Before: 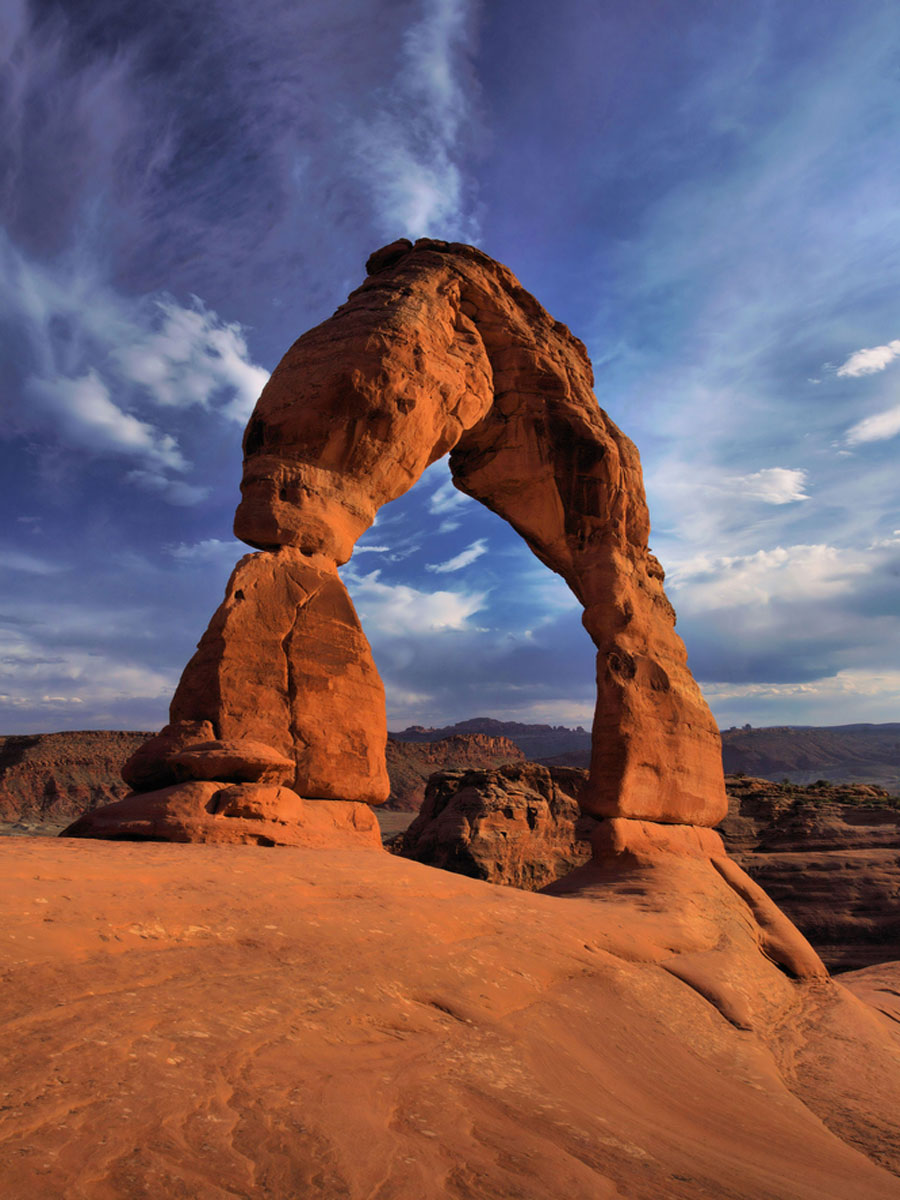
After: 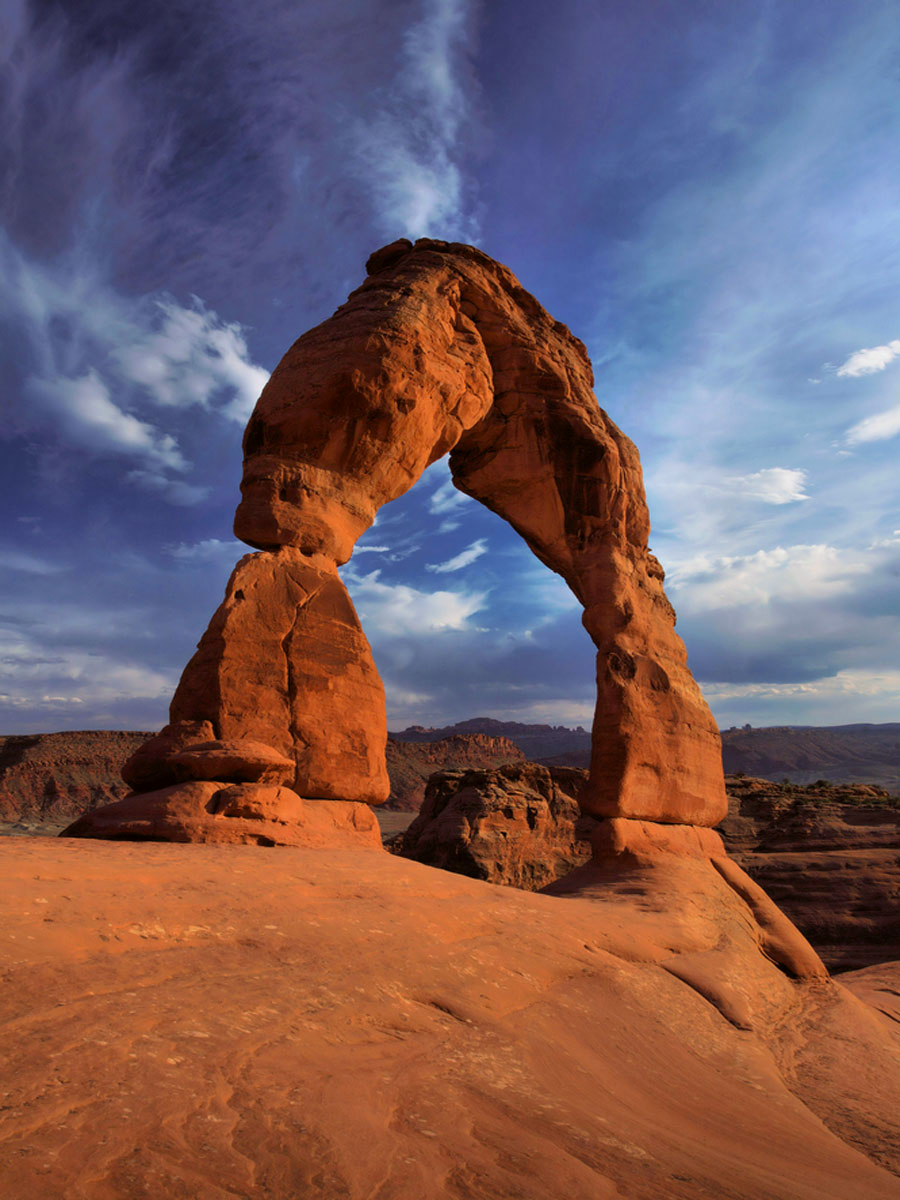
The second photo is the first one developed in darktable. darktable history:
color correction: highlights a* -2.99, highlights b* -2.8, shadows a* 2.07, shadows b* 2.94
shadows and highlights: shadows -54.78, highlights 84.51, highlights color adjustment 49.3%, soften with gaussian
